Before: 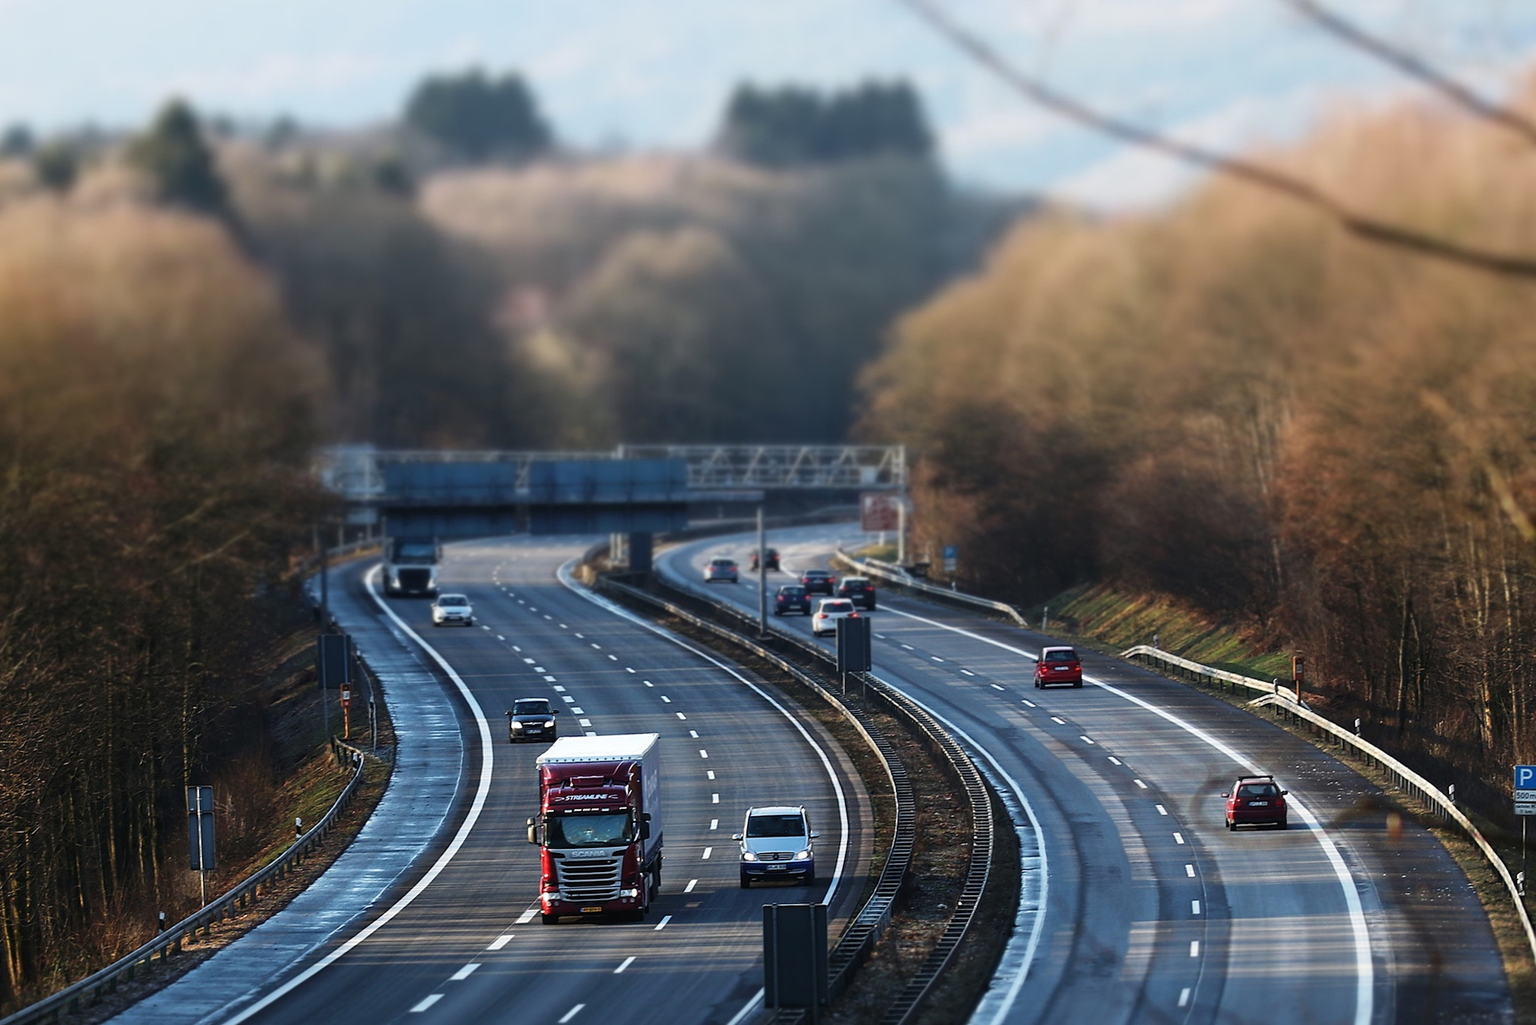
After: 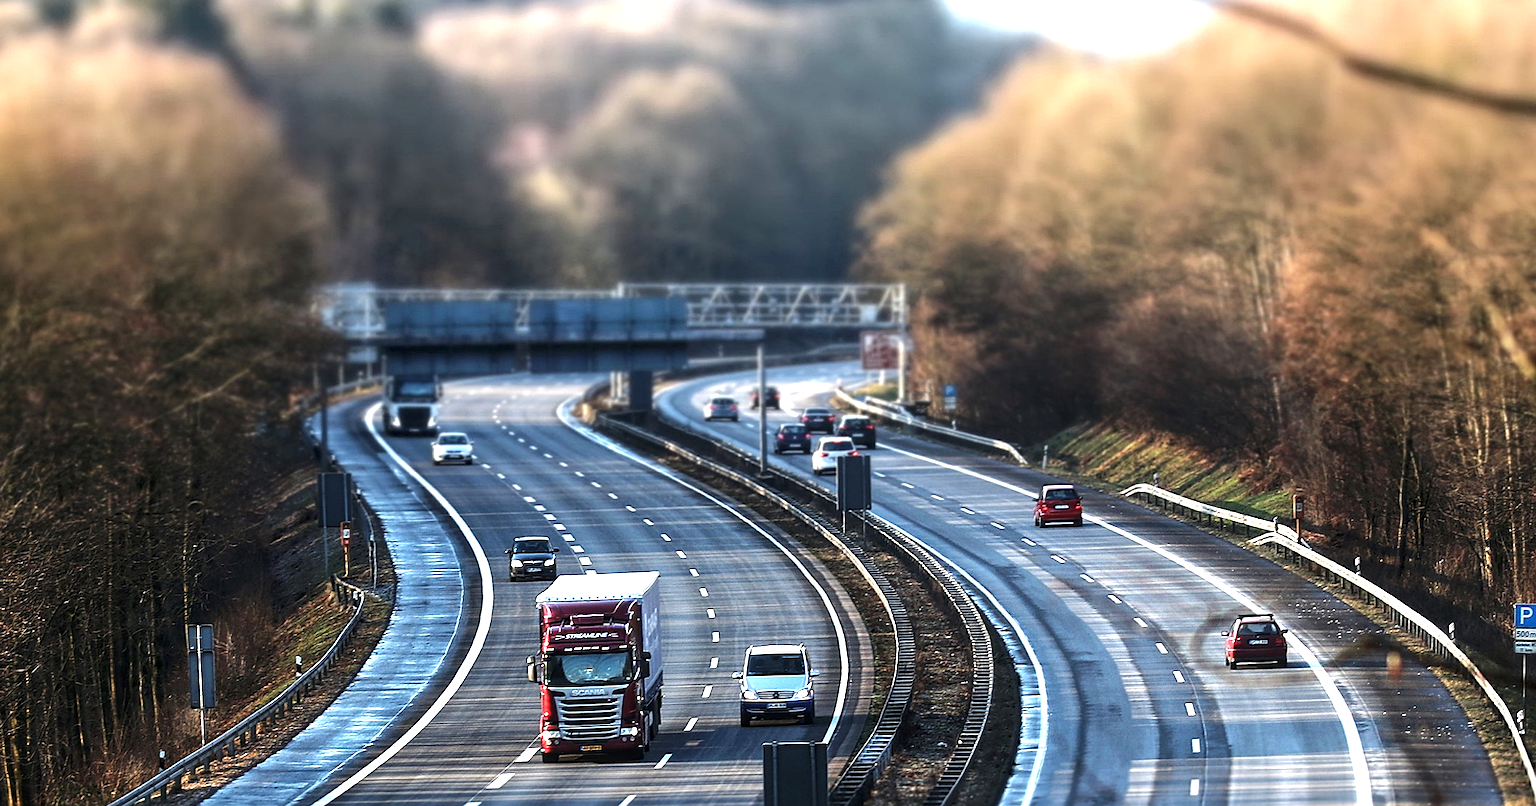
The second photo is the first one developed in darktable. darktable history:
crop and rotate: top 15.774%, bottom 5.506%
sharpen: radius 0.969, amount 0.604
local contrast: highlights 99%, shadows 86%, detail 160%, midtone range 0.2
exposure: black level correction 0, exposure 0.7 EV, compensate exposure bias true, compensate highlight preservation false
tone equalizer: -8 EV -0.417 EV, -7 EV -0.389 EV, -6 EV -0.333 EV, -5 EV -0.222 EV, -3 EV 0.222 EV, -2 EV 0.333 EV, -1 EV 0.389 EV, +0 EV 0.417 EV, edges refinement/feathering 500, mask exposure compensation -1.57 EV, preserve details no
